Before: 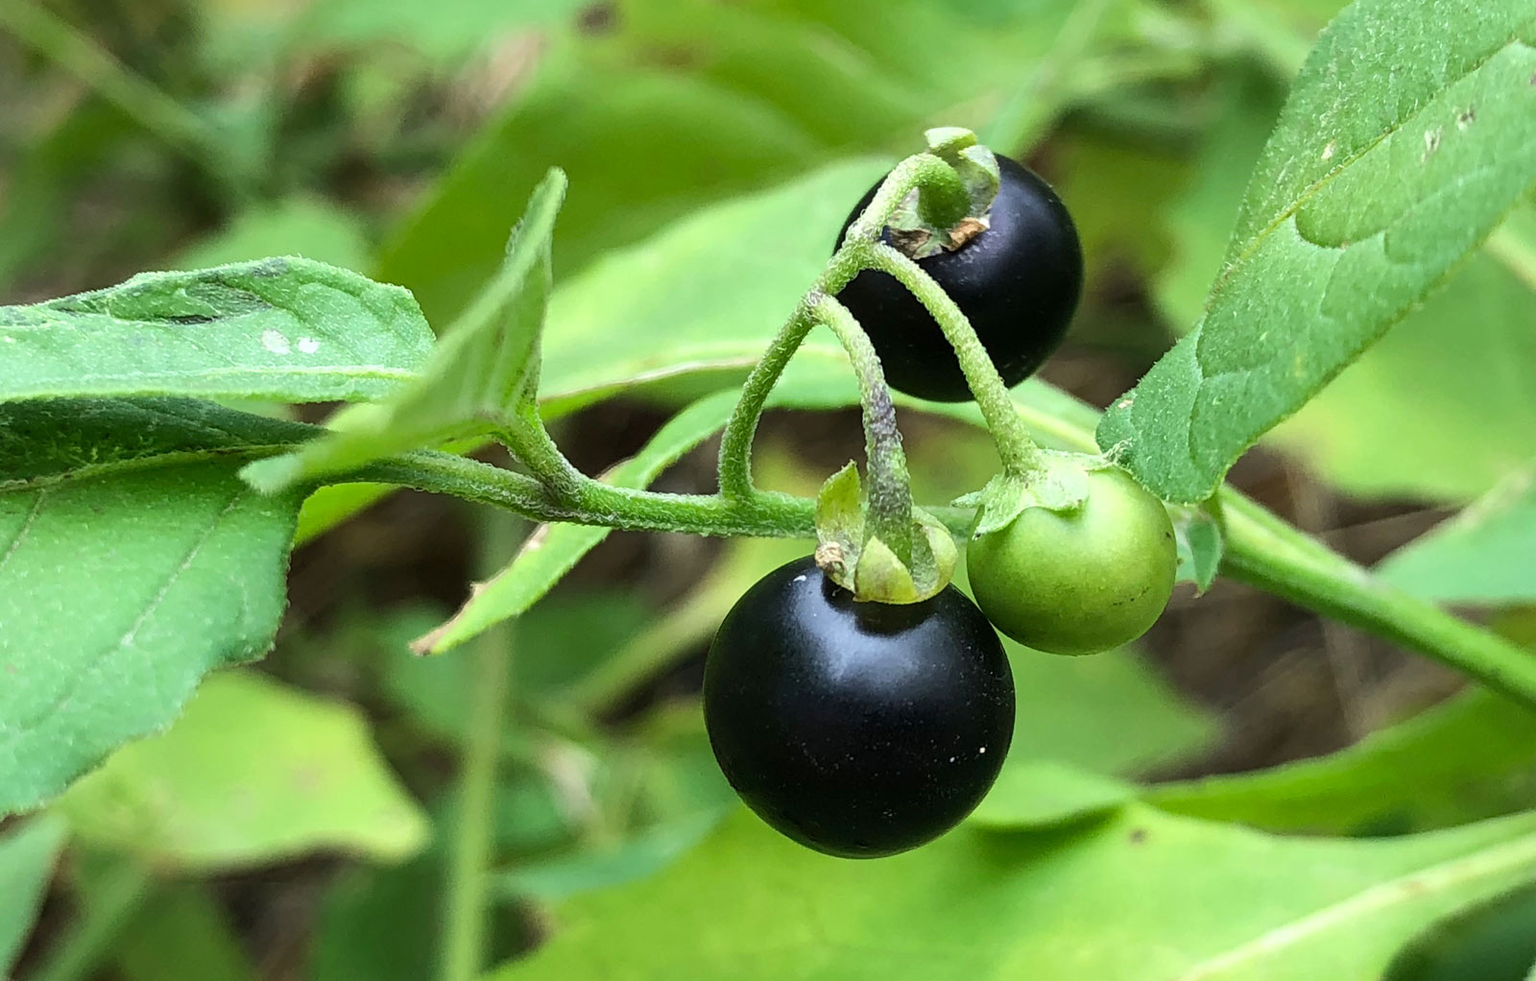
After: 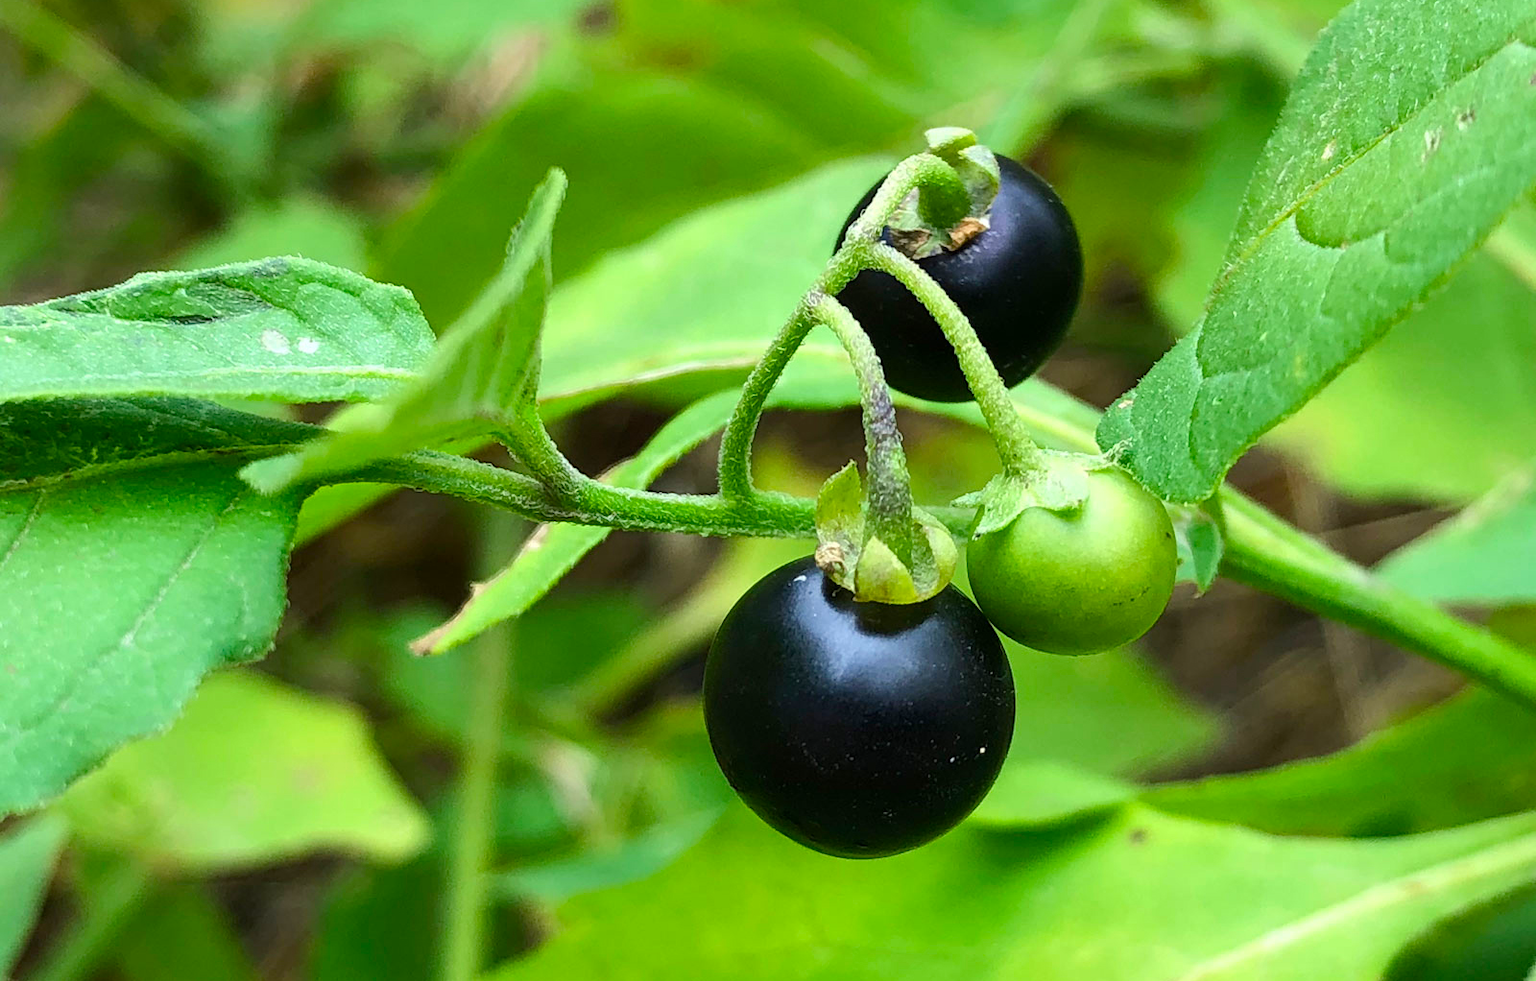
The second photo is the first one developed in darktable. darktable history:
contrast brightness saturation: saturation 0.18
color balance rgb: linear chroma grading › shadows 19.44%, linear chroma grading › highlights 3.42%, linear chroma grading › mid-tones 10.16%
